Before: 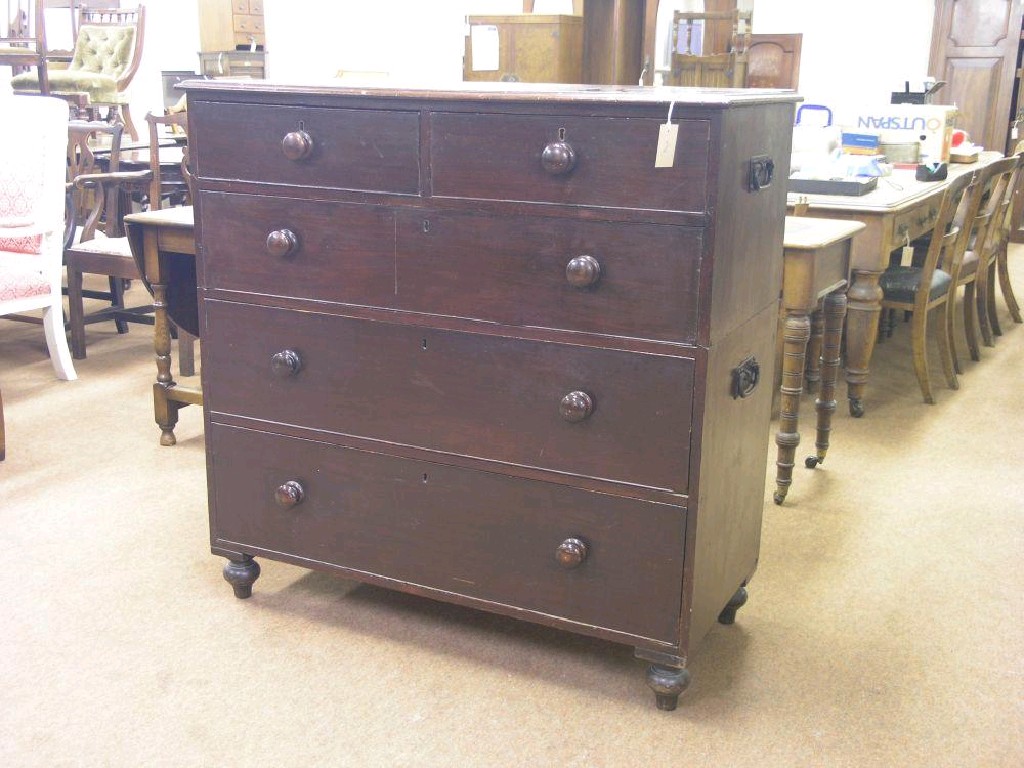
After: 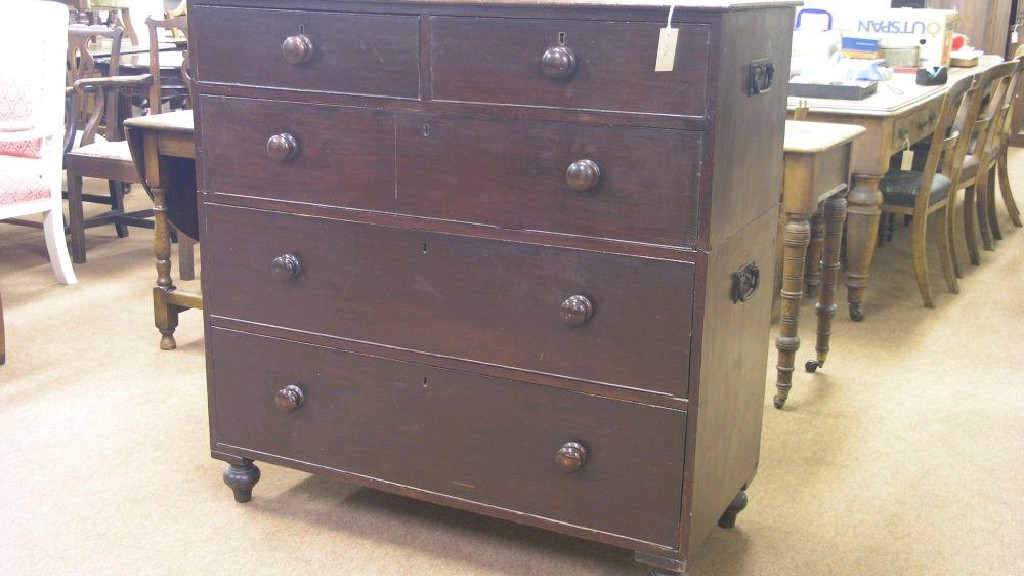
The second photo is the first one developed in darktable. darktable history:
crop and rotate: top 12.577%, bottom 12.419%
